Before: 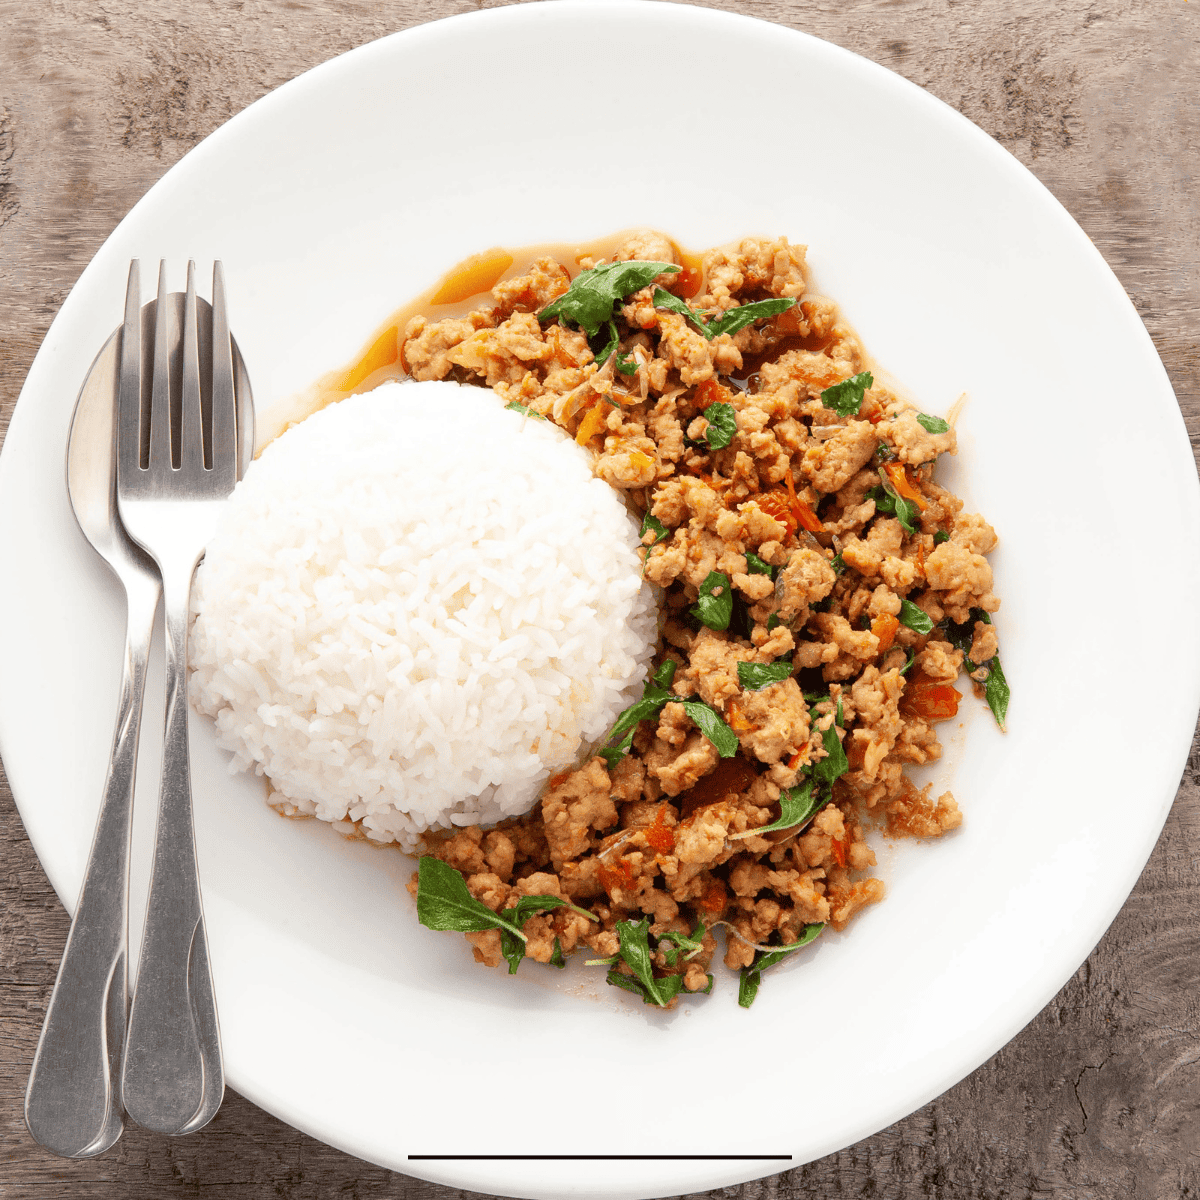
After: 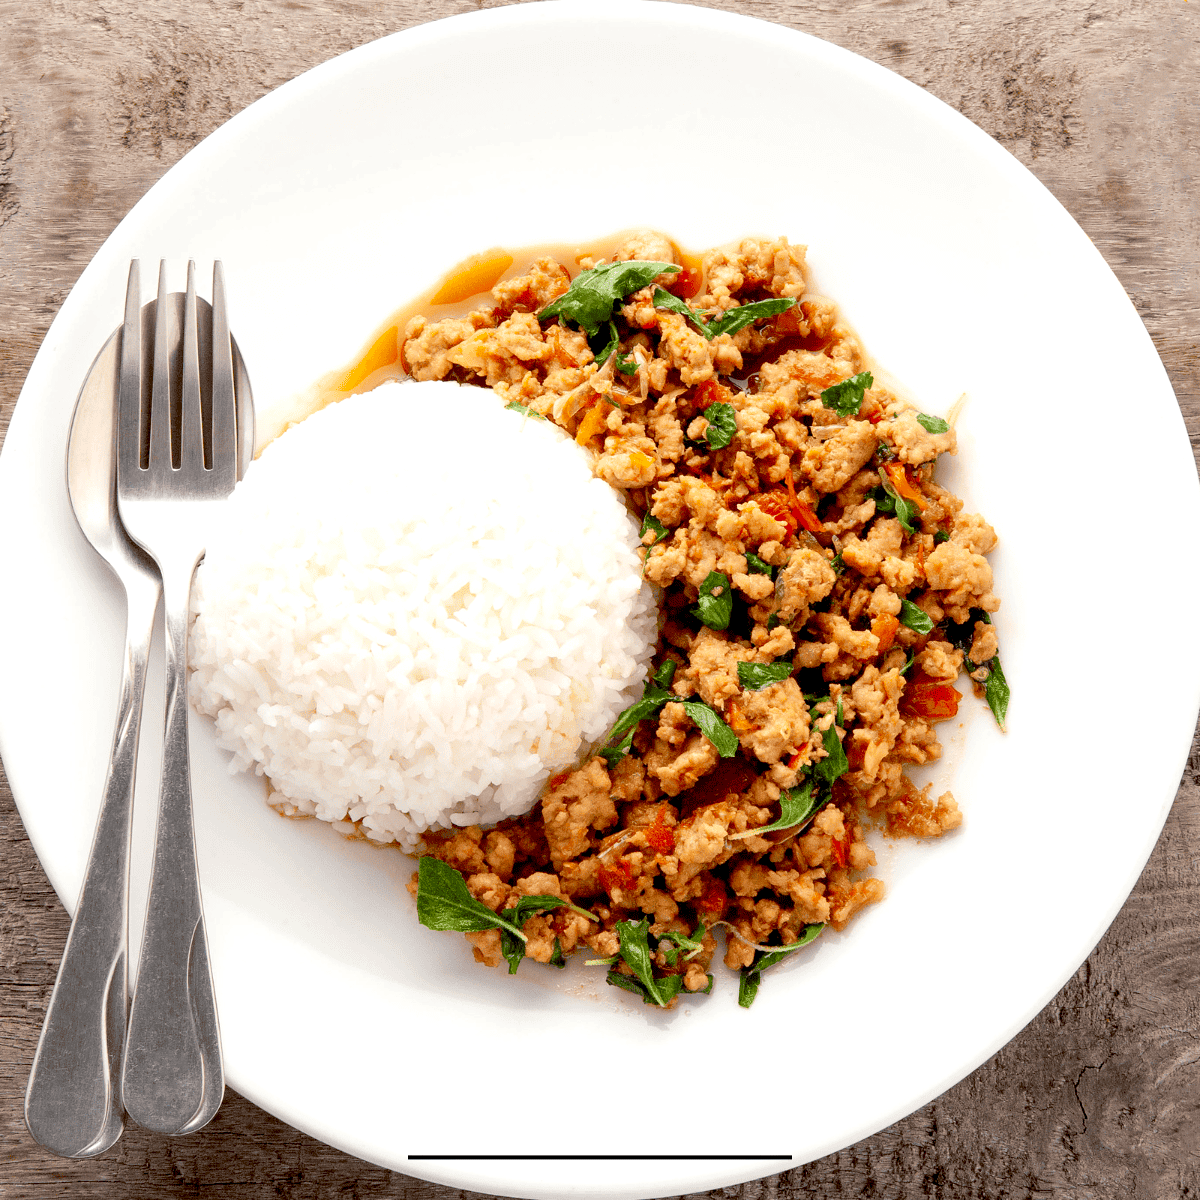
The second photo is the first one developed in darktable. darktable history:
exposure: black level correction 0.024, exposure 0.182 EV, compensate exposure bias true, compensate highlight preservation false
